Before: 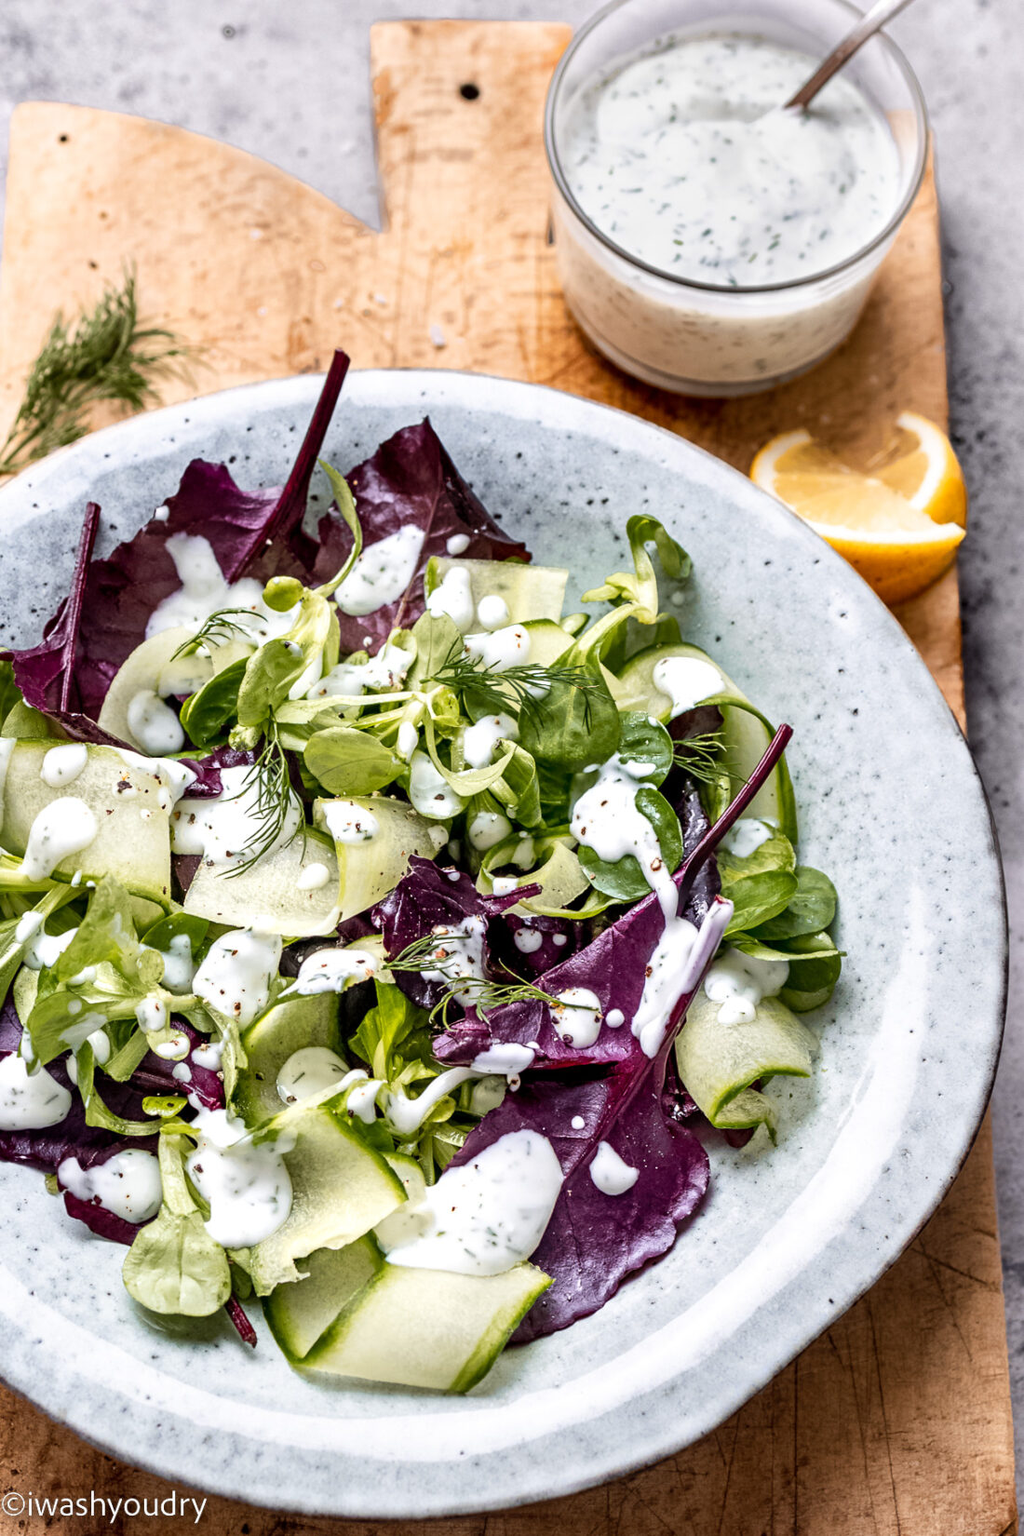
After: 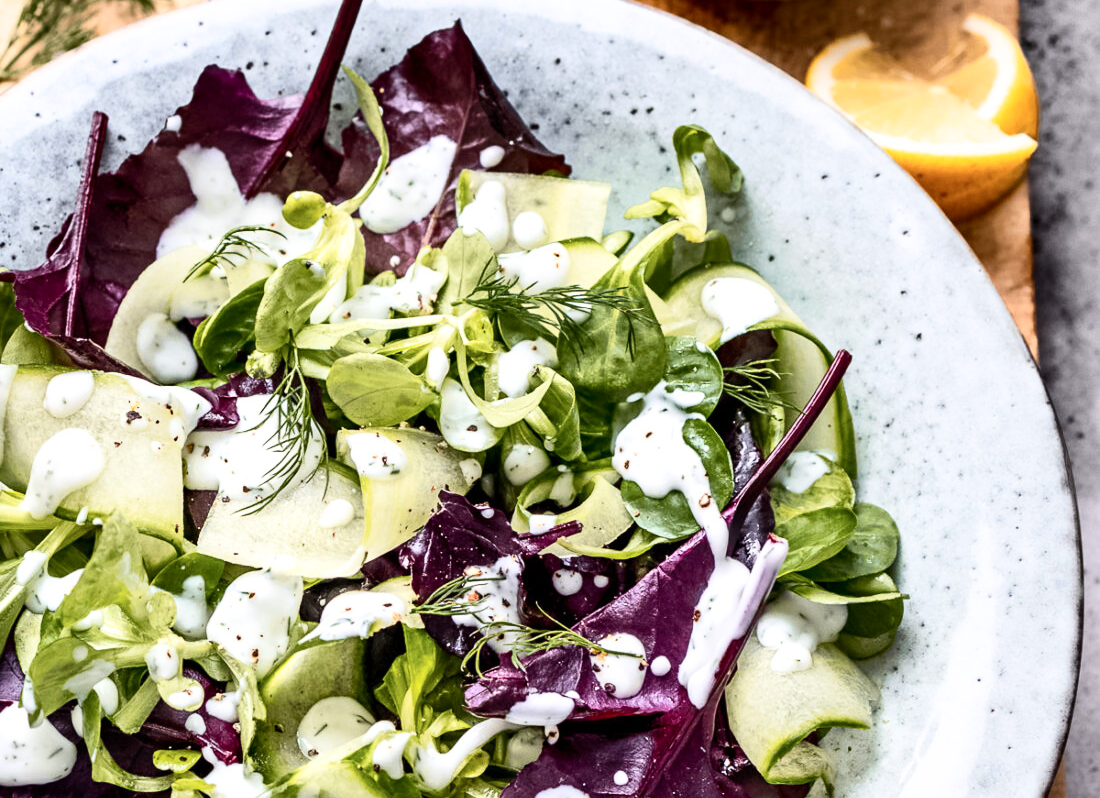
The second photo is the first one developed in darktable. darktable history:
contrast brightness saturation: contrast 0.24, brightness 0.09
crop and rotate: top 26.056%, bottom 25.543%
